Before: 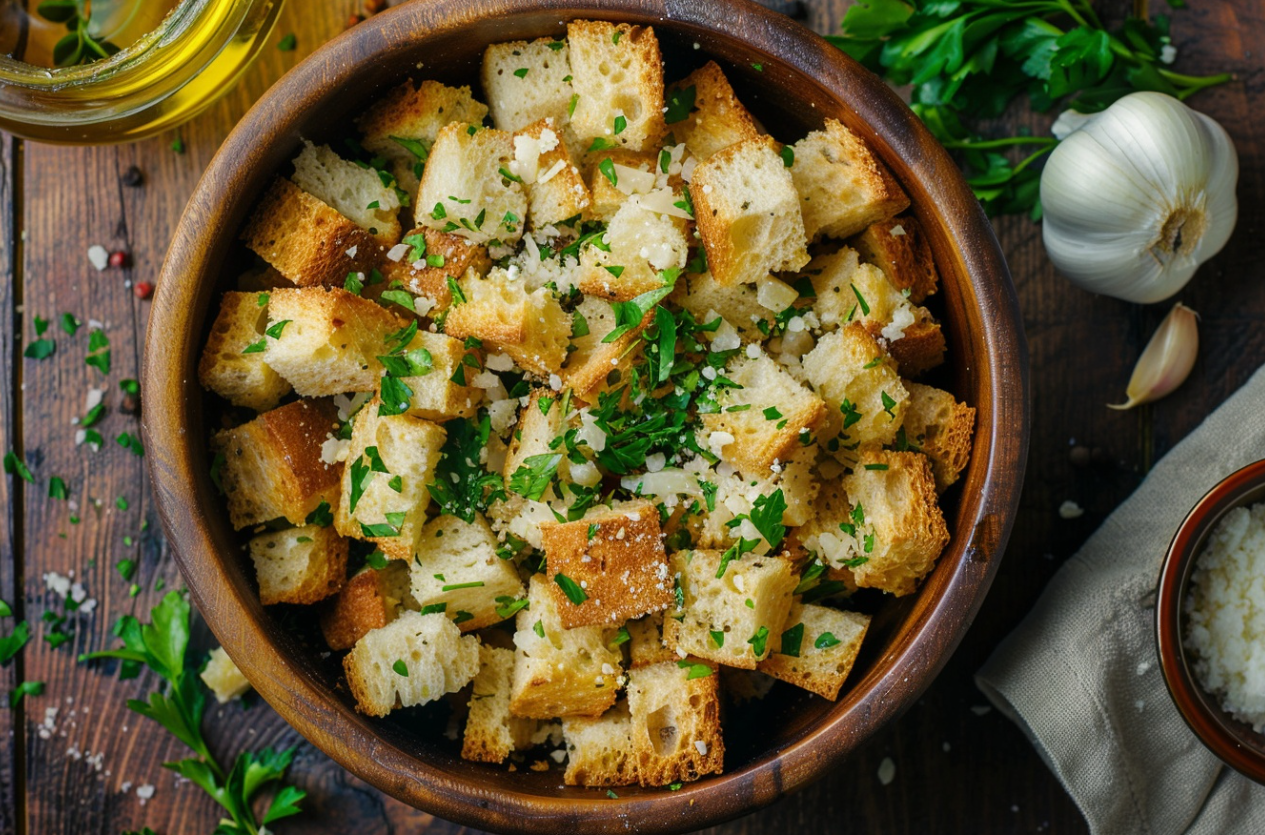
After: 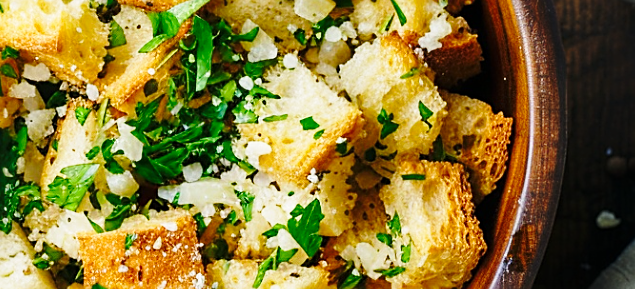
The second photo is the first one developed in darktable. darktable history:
crop: left 36.607%, top 34.735%, right 13.146%, bottom 30.611%
base curve: curves: ch0 [(0, 0) (0.028, 0.03) (0.121, 0.232) (0.46, 0.748) (0.859, 0.968) (1, 1)], preserve colors none
sharpen: on, module defaults
